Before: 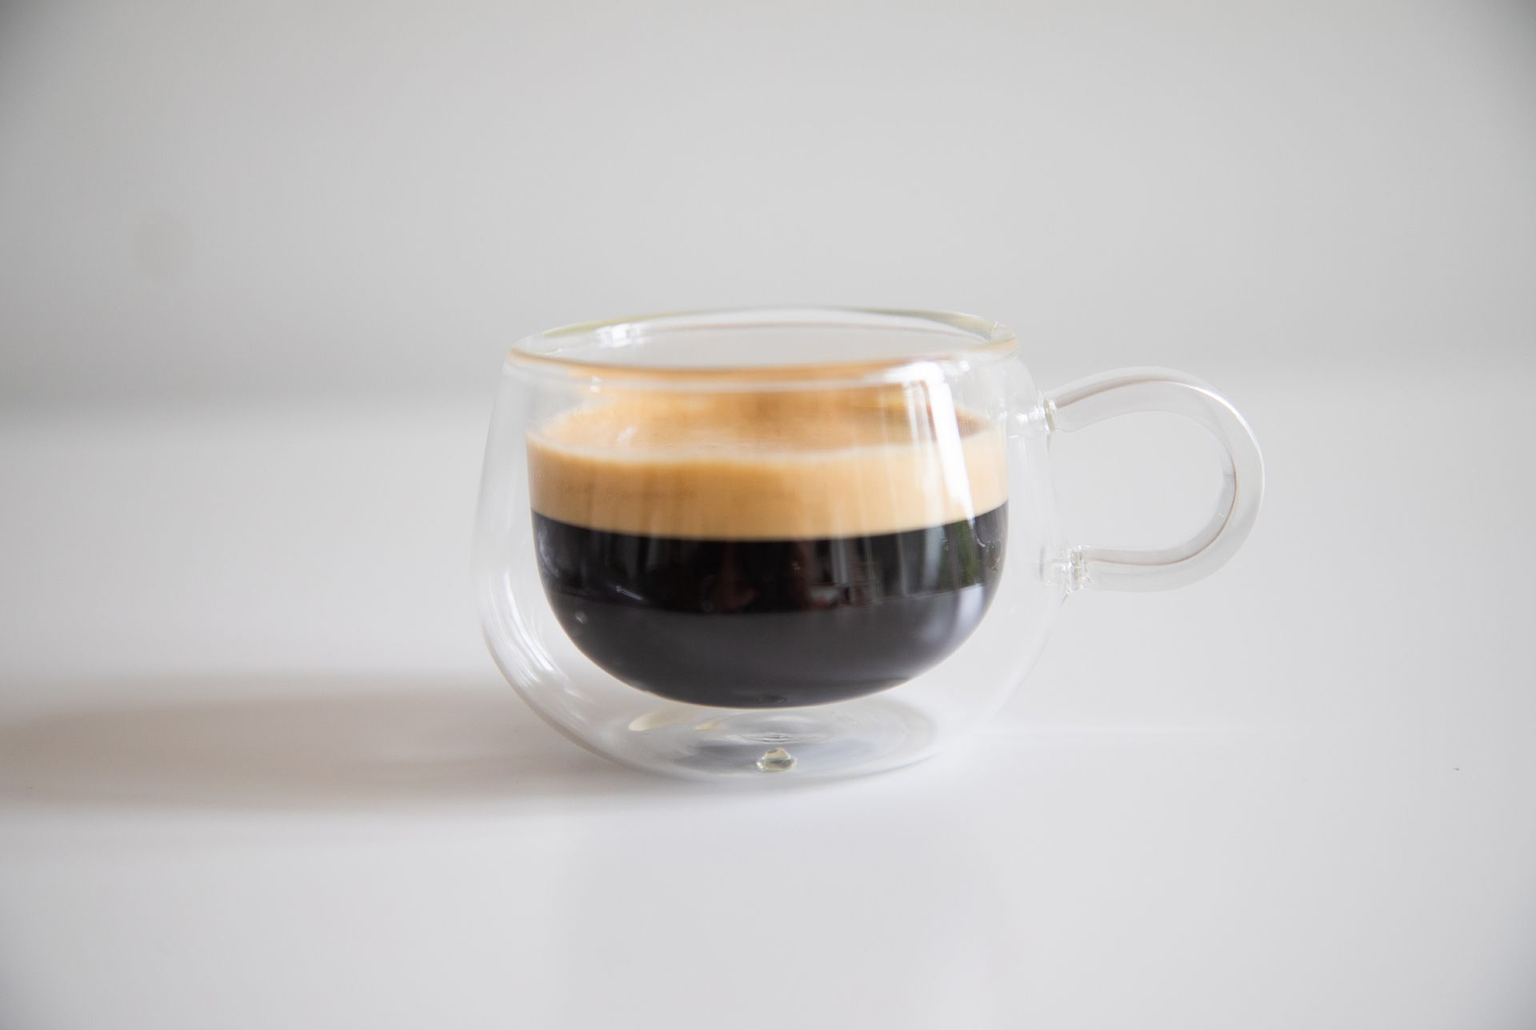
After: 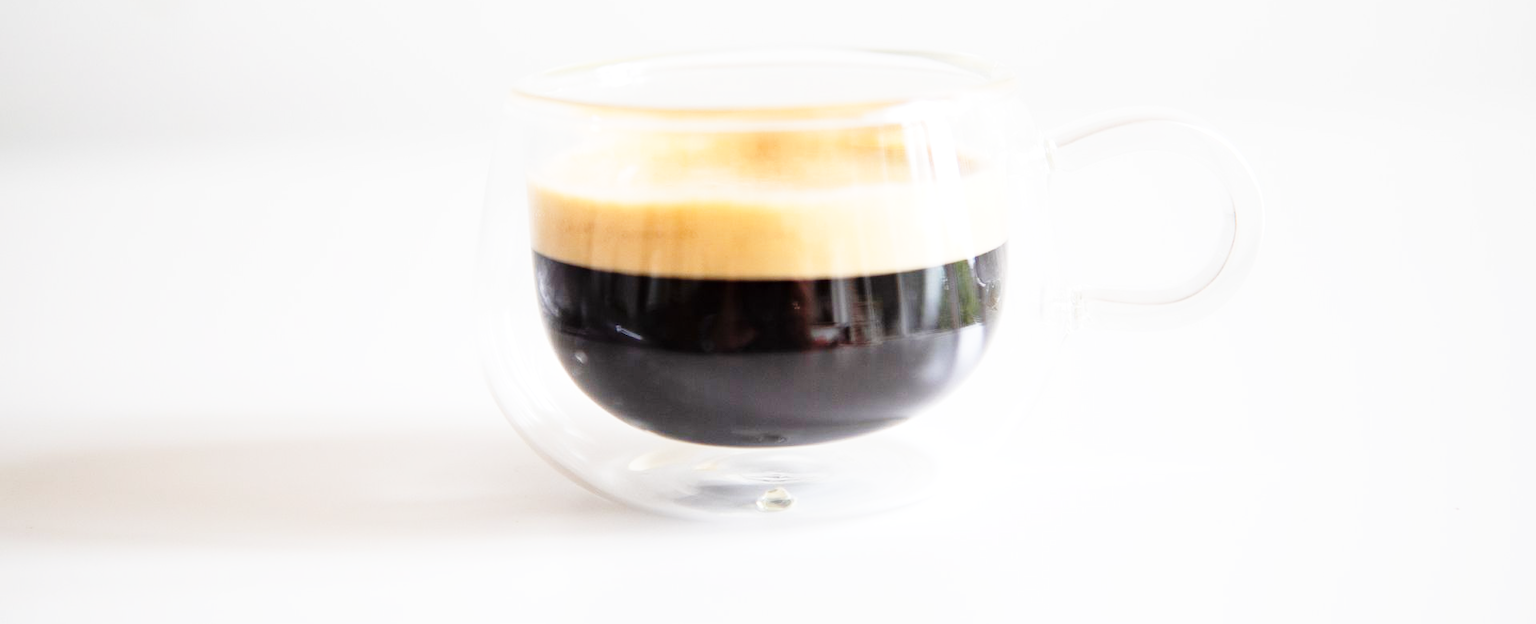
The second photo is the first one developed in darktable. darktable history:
base curve: curves: ch0 [(0, 0) (0.028, 0.03) (0.105, 0.232) (0.387, 0.748) (0.754, 0.968) (1, 1)], fusion 1, exposure shift 0.576, preserve colors none
crop and rotate: top 25.357%, bottom 13.942%
